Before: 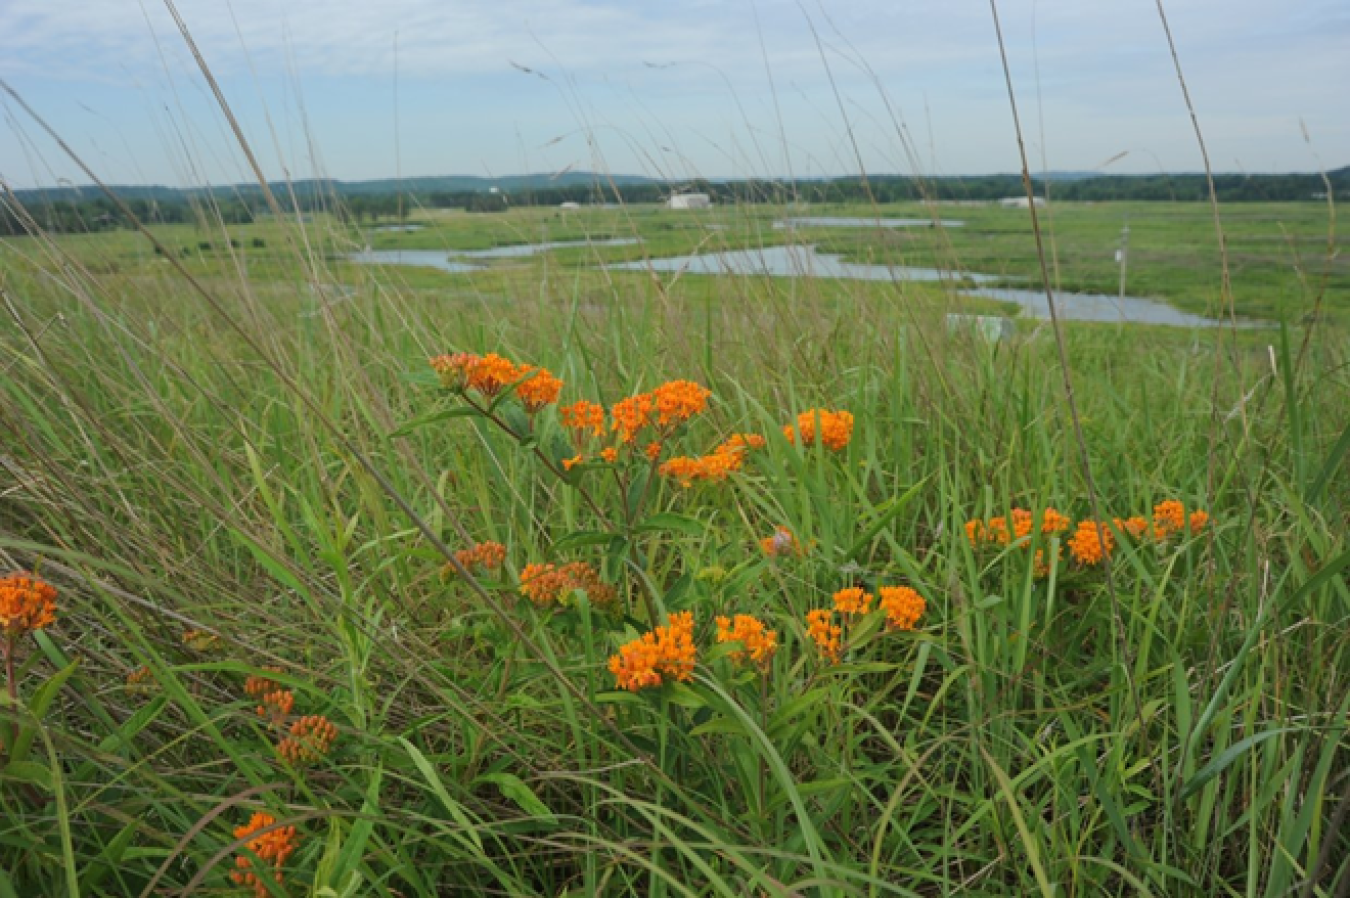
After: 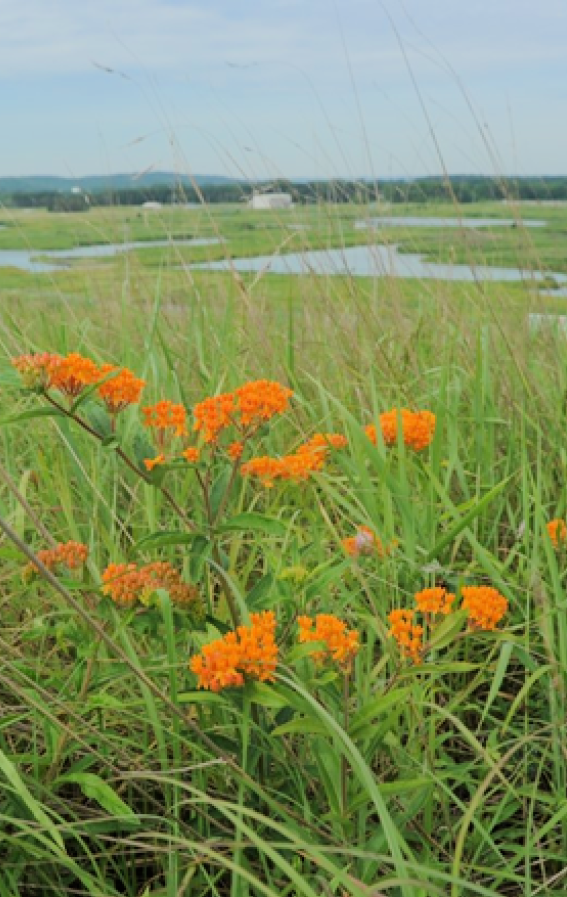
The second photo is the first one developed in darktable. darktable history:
filmic rgb: black relative exposure -7.11 EV, white relative exposure 5.38 EV, threshold 2.97 EV, hardness 3.03, color science v6 (2022), enable highlight reconstruction true
exposure: exposure 0.639 EV, compensate highlight preservation false
crop: left 31.035%, right 26.95%
